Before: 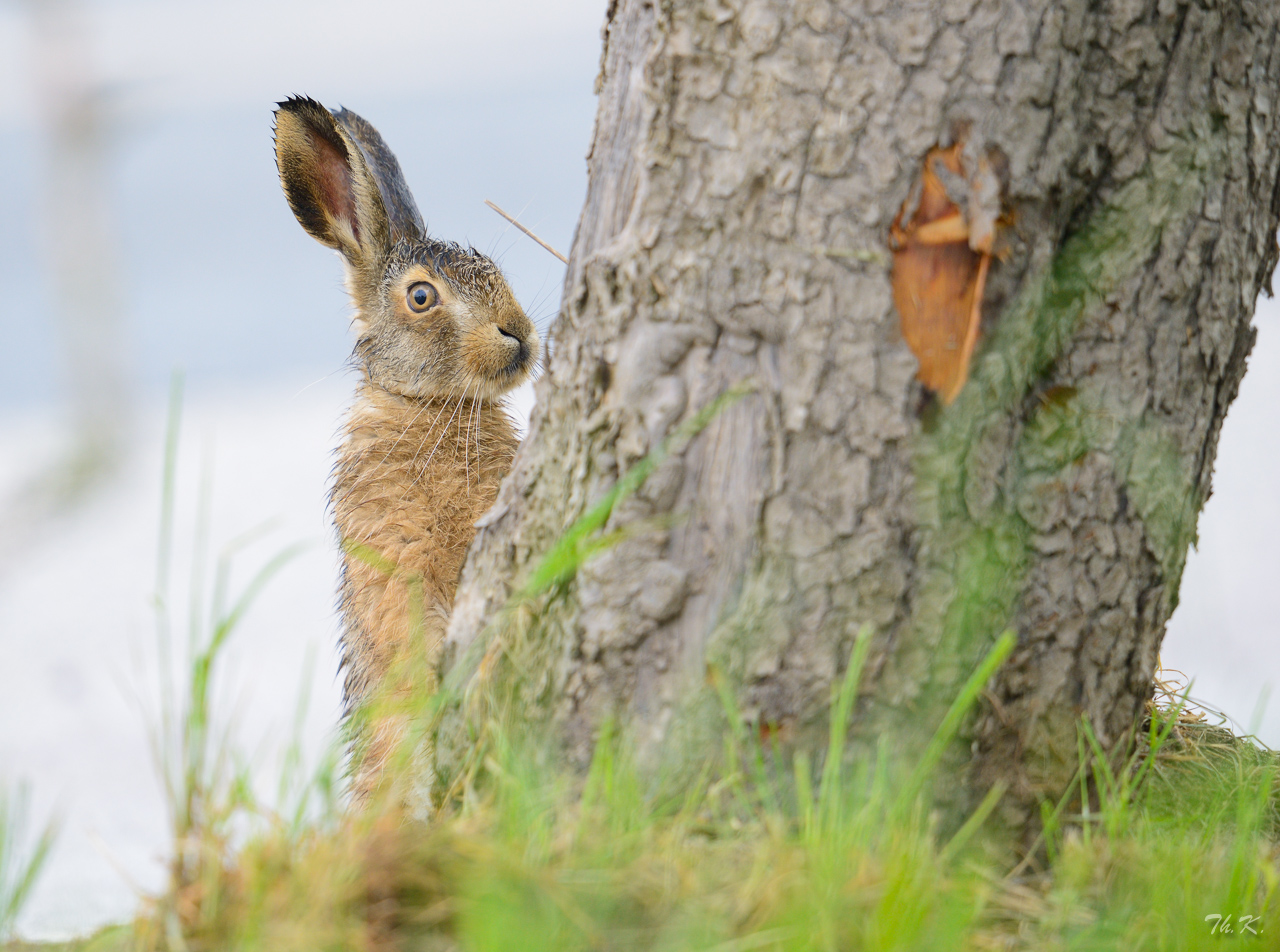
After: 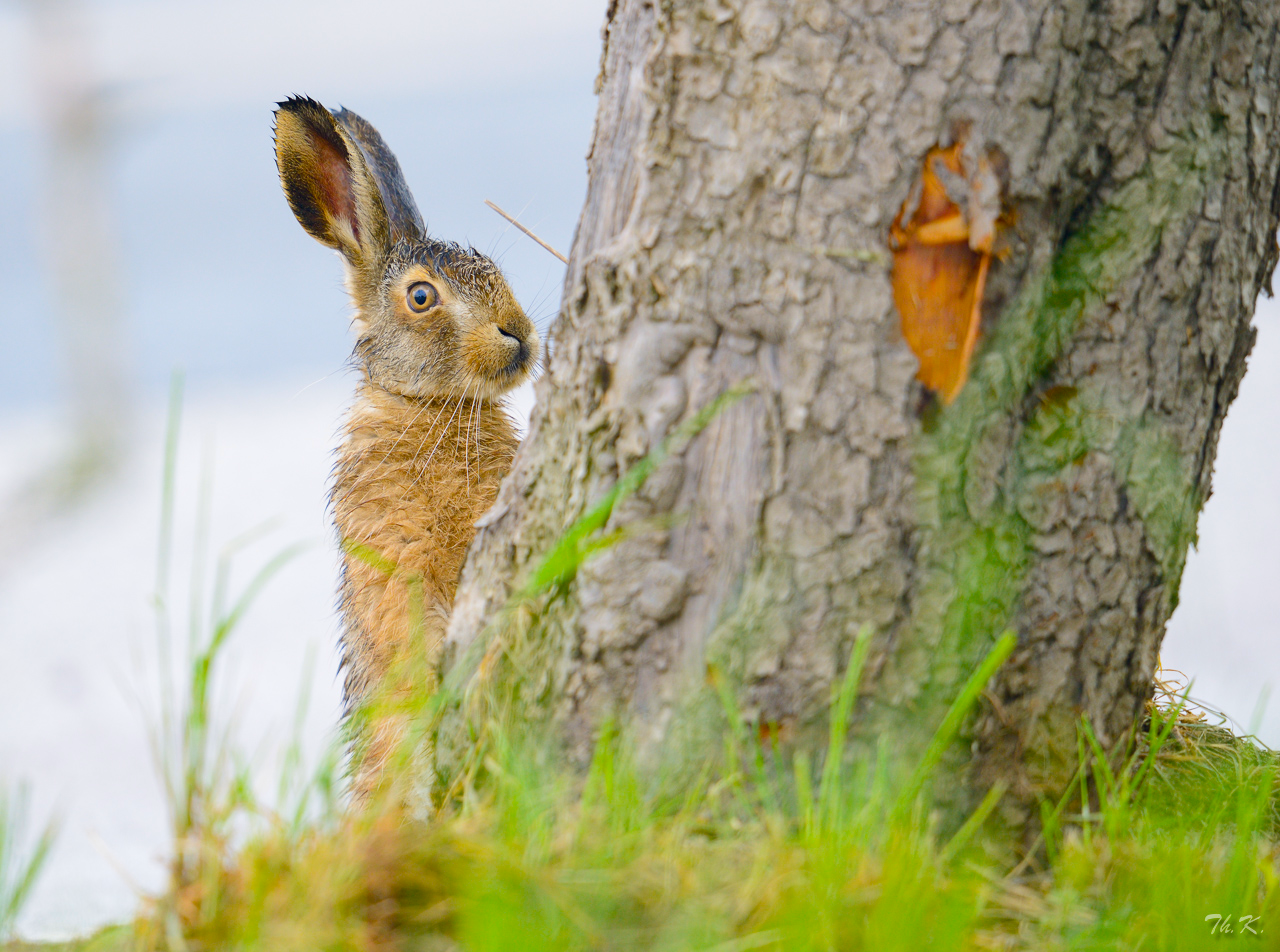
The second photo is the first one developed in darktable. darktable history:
color balance rgb: shadows lift › luminance -9.886%, shadows lift › chroma 0.73%, shadows lift › hue 113.42°, global offset › chroma 0.061%, global offset › hue 254.18°, linear chroma grading › shadows 31.539%, linear chroma grading › global chroma -2.633%, linear chroma grading › mid-tones 3.695%, perceptual saturation grading › global saturation 29.429%
